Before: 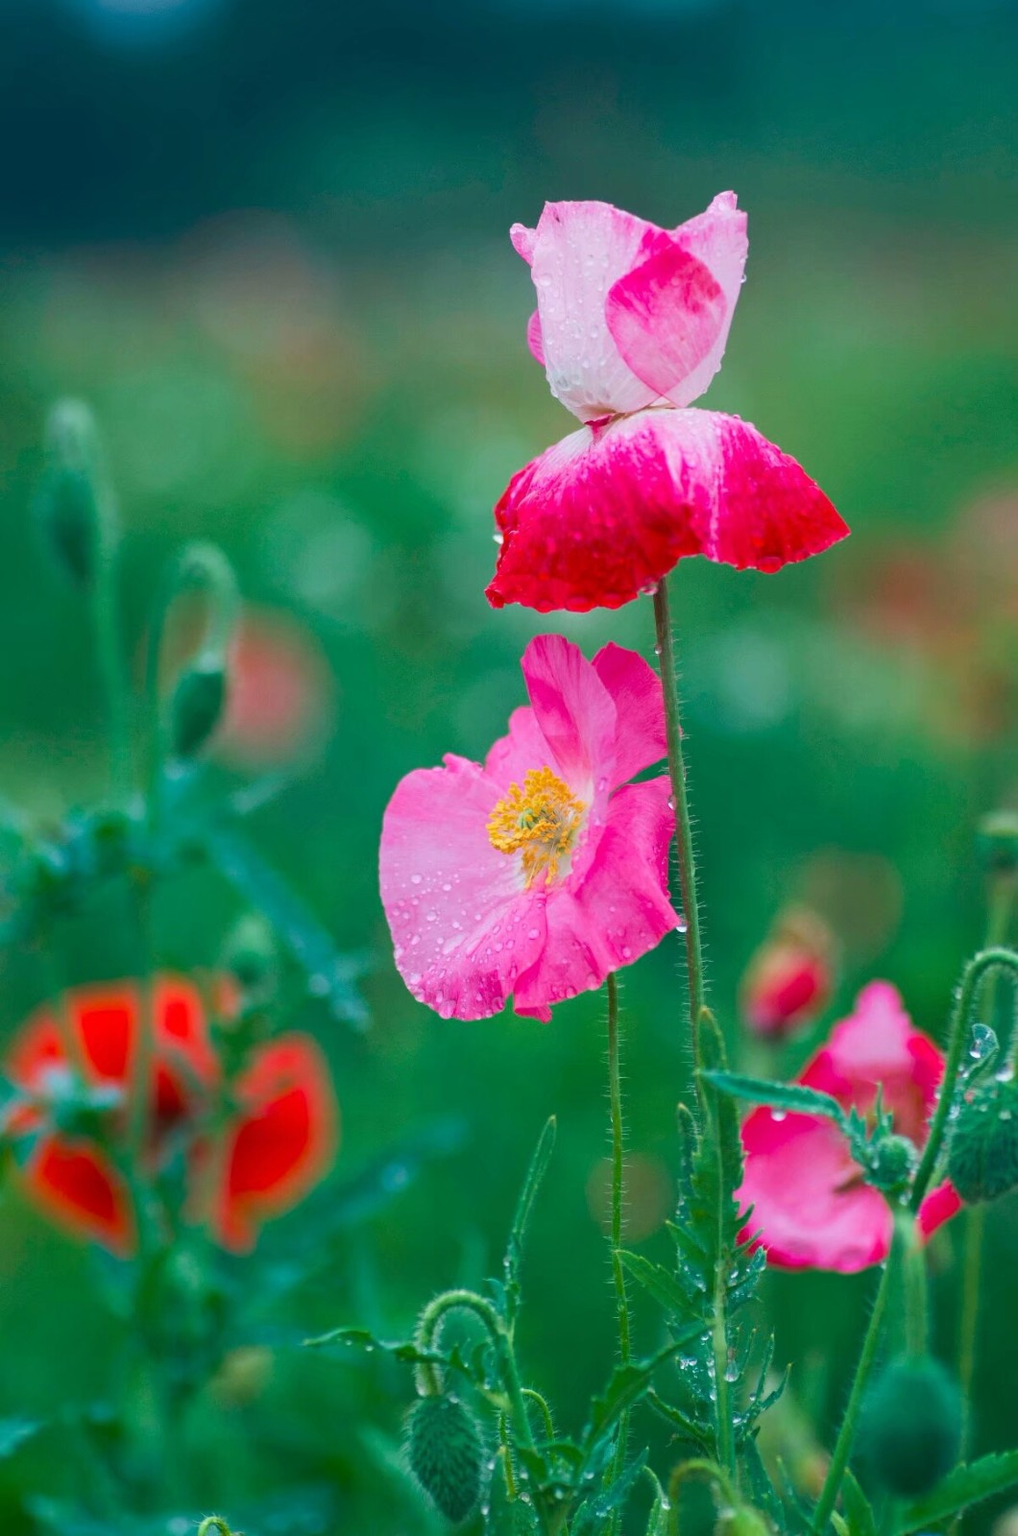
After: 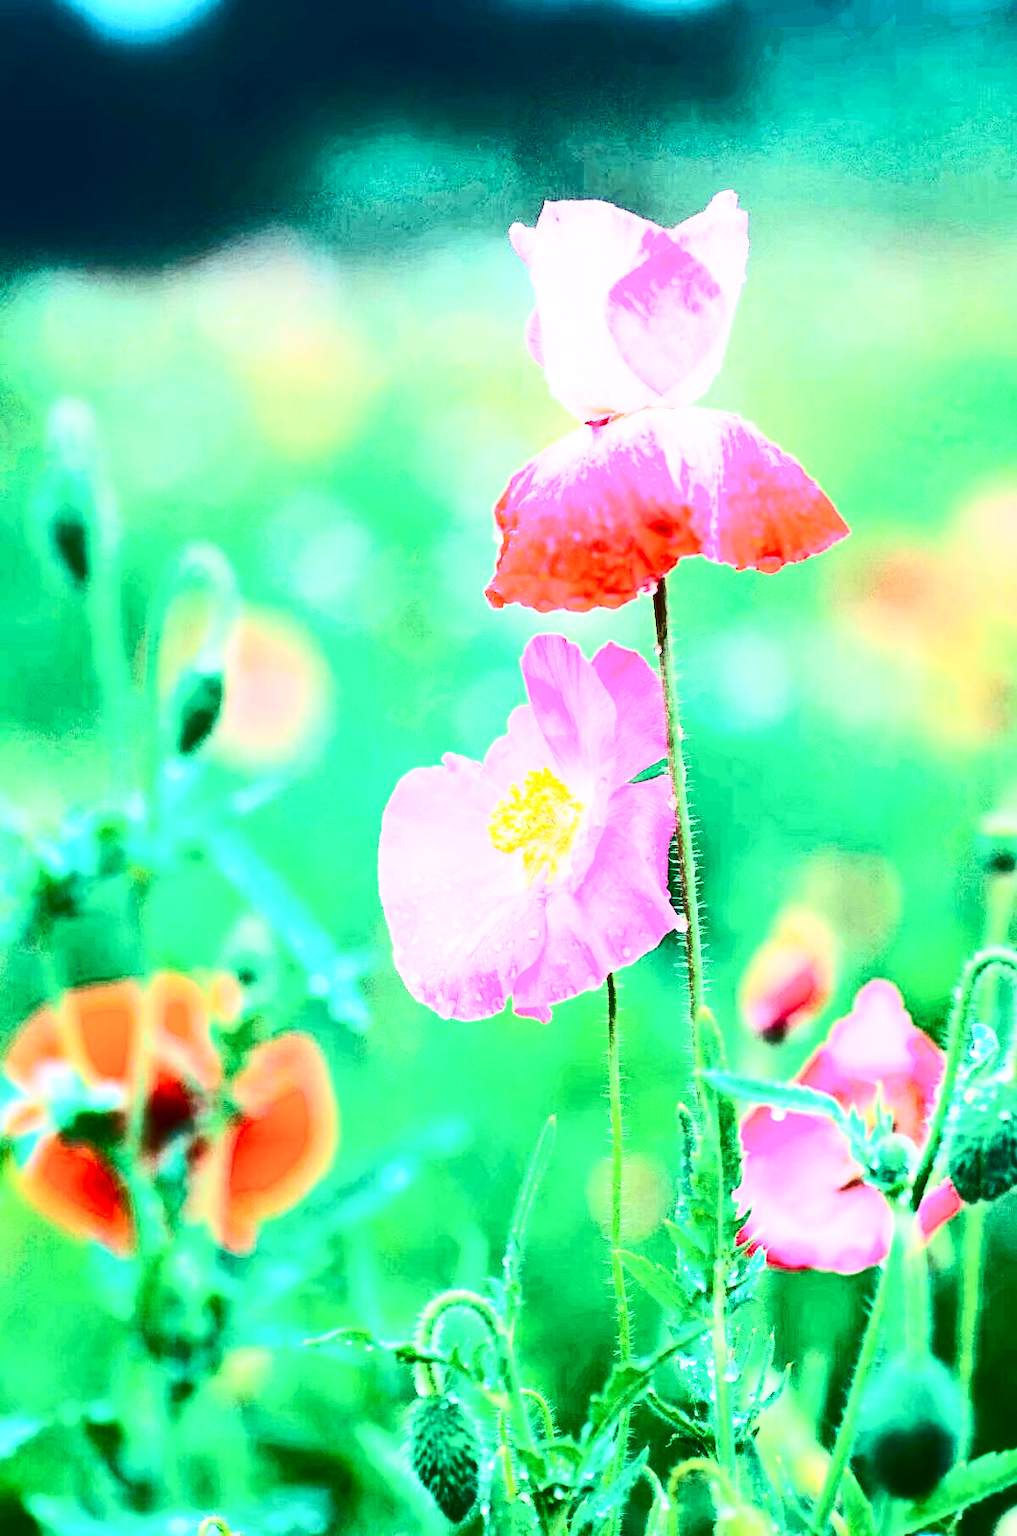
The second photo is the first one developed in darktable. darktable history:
contrast brightness saturation: contrast 0.922, brightness 0.198
base curve: curves: ch0 [(0, 0) (0.007, 0.004) (0.027, 0.03) (0.046, 0.07) (0.207, 0.54) (0.442, 0.872) (0.673, 0.972) (1, 1)], preserve colors none
tone curve: curves: ch0 [(0, 0) (0.003, 0.003) (0.011, 0.011) (0.025, 0.024) (0.044, 0.043) (0.069, 0.068) (0.1, 0.098) (0.136, 0.133) (0.177, 0.173) (0.224, 0.22) (0.277, 0.271) (0.335, 0.328) (0.399, 0.39) (0.468, 0.458) (0.543, 0.563) (0.623, 0.64) (0.709, 0.722) (0.801, 0.809) (0.898, 0.902) (1, 1)], color space Lab, independent channels
